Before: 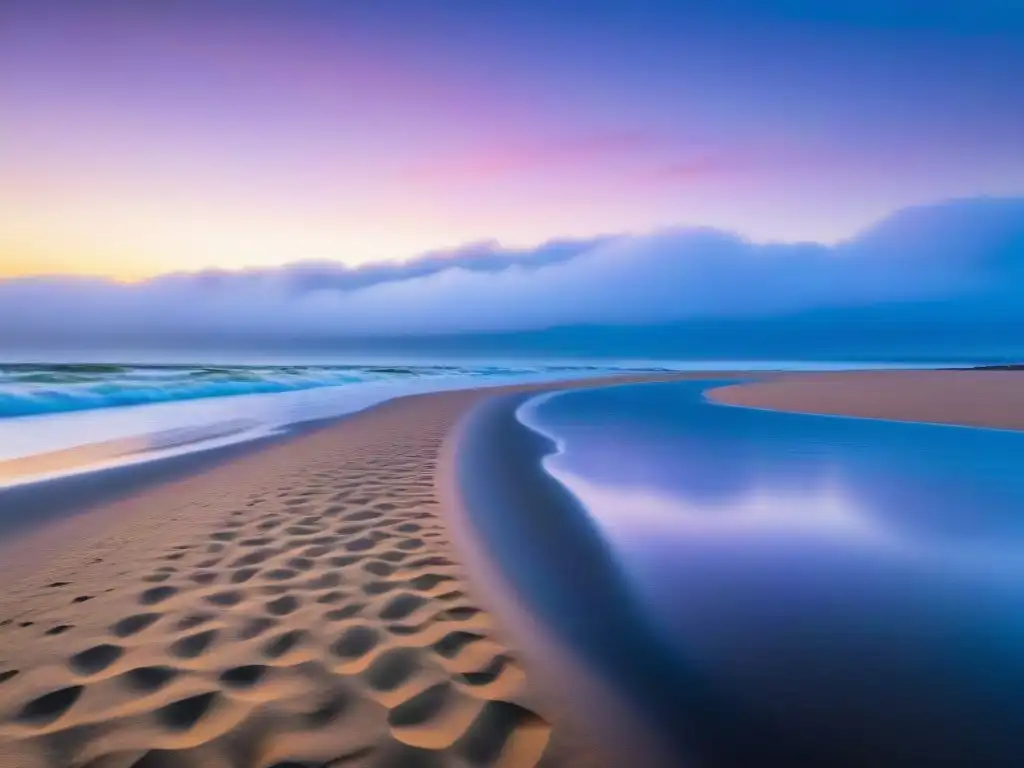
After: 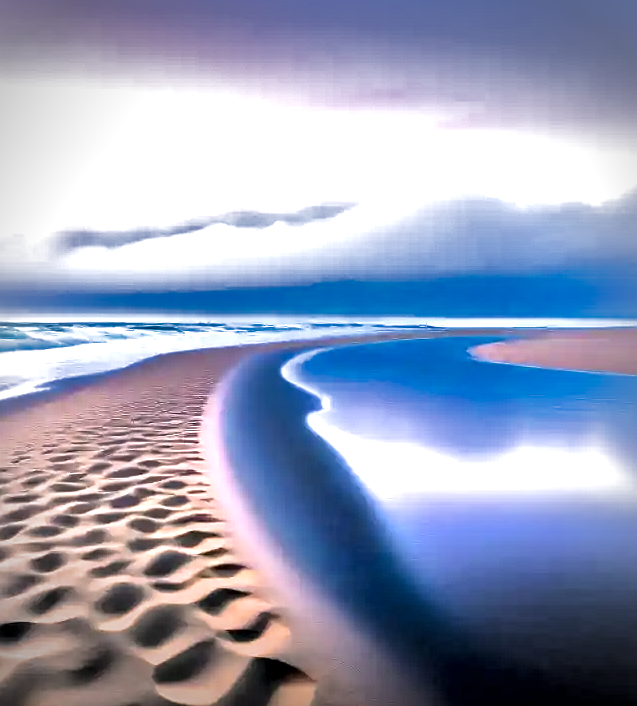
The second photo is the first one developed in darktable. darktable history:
crop and rotate: left 23.021%, top 5.64%, right 14.685%, bottom 2.334%
local contrast: mode bilateral grid, contrast 44, coarseness 69, detail 215%, midtone range 0.2
sharpen: radius 0.971, amount 0.606
filmic rgb: black relative exposure -5.59 EV, white relative exposure 2.51 EV, target black luminance 0%, hardness 4.52, latitude 66.9%, contrast 1.457, shadows ↔ highlights balance -3.58%
tone equalizer: edges refinement/feathering 500, mask exposure compensation -1.57 EV, preserve details no
shadows and highlights: shadows 39.26, highlights -59.95
exposure: black level correction 0, exposure 1.195 EV, compensate exposure bias true, compensate highlight preservation false
vignetting: fall-off start 71.47%
